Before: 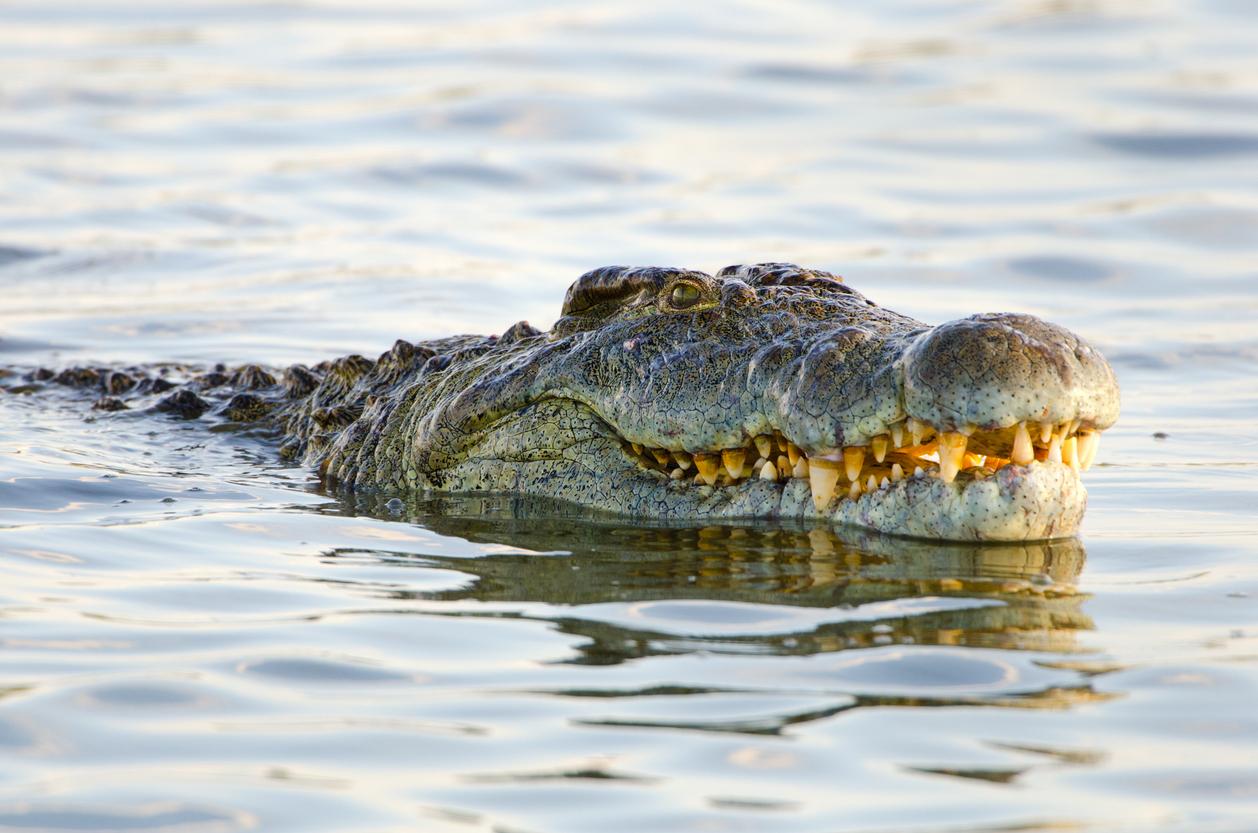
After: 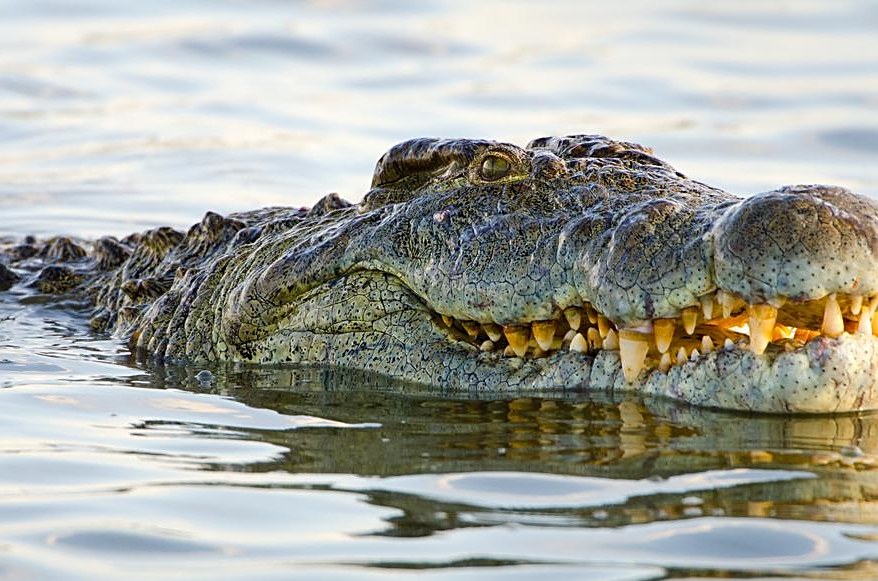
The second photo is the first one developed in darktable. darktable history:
sharpen: on, module defaults
crop: left 15.132%, top 15.368%, right 15.044%, bottom 14.808%
